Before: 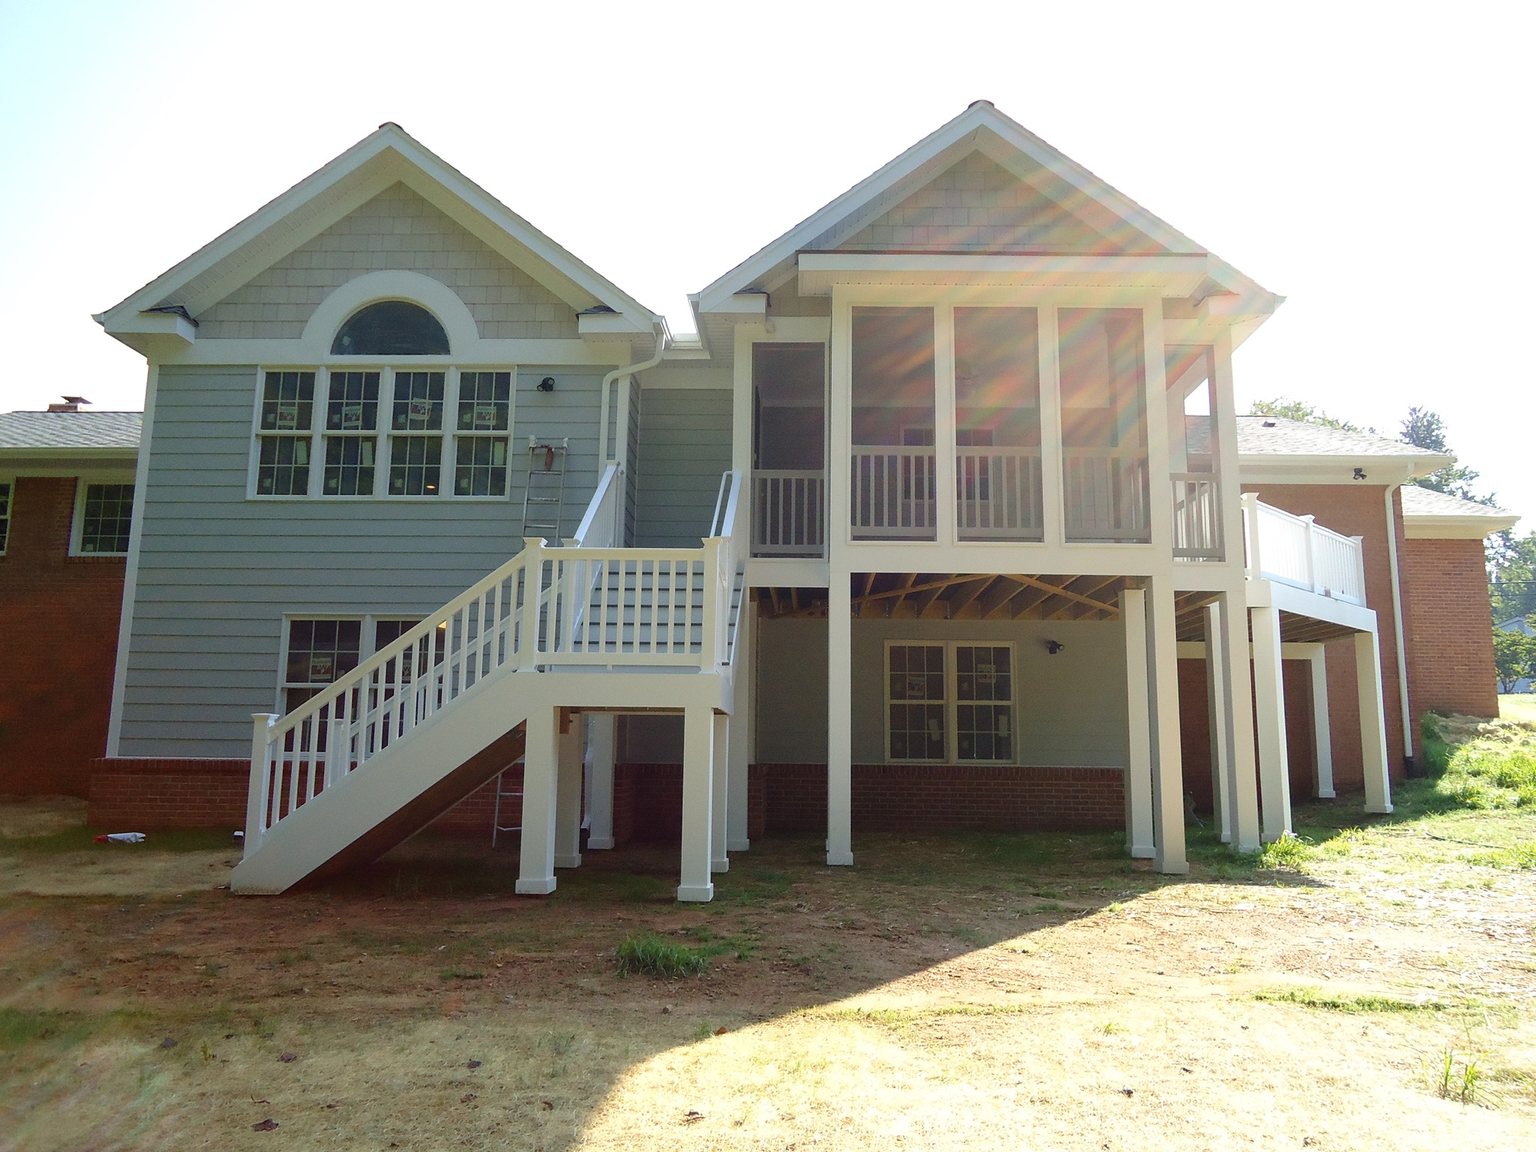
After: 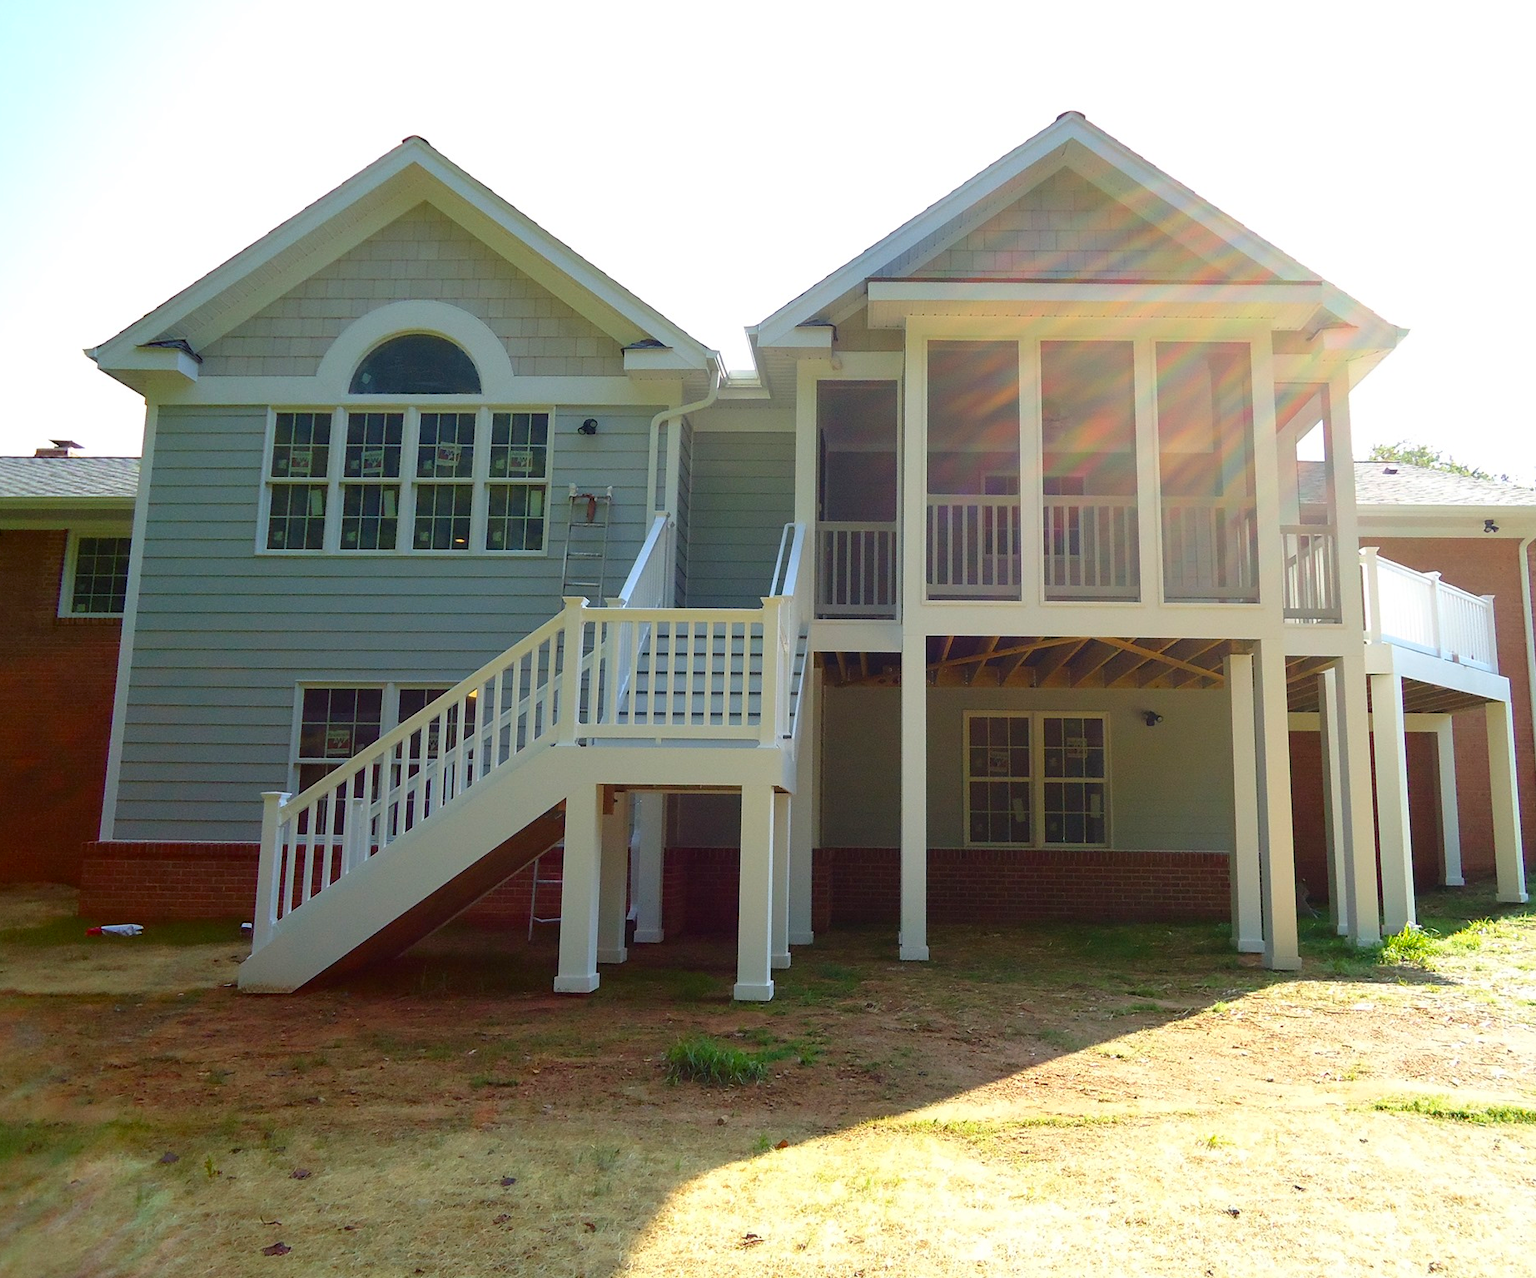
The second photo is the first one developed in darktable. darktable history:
crop and rotate: left 1.088%, right 8.807%
contrast brightness saturation: brightness -0.02, saturation 0.35
